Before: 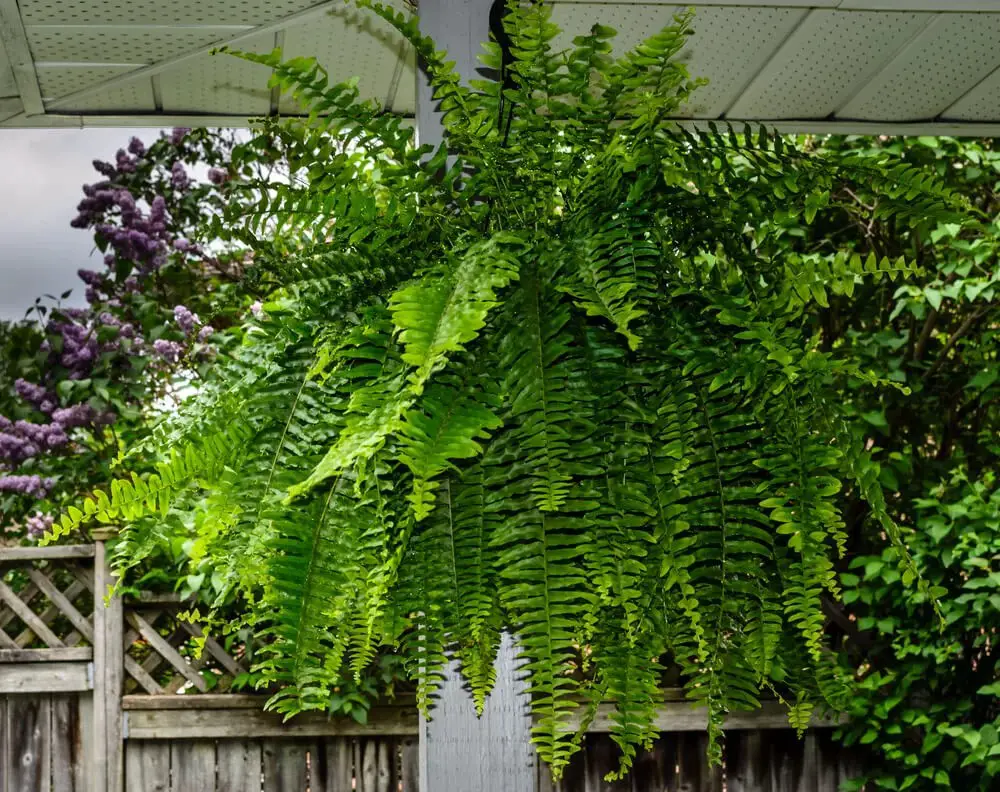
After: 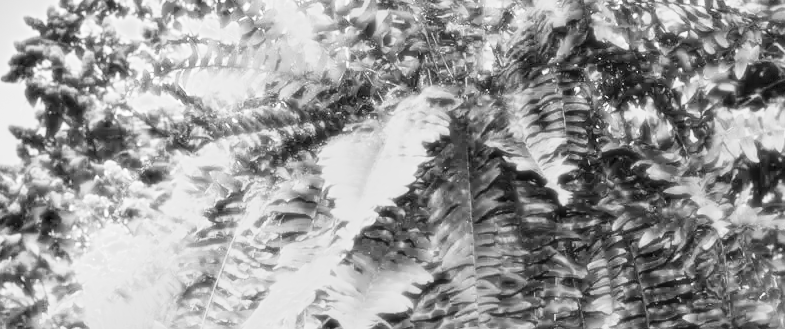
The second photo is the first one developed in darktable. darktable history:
crop: left 7.036%, top 18.398%, right 14.379%, bottom 40.043%
monochrome: a 73.58, b 64.21
contrast brightness saturation: contrast 0.2, brightness 0.16, saturation 0.22
color balance rgb: perceptual saturation grading › global saturation 35%, perceptual saturation grading › highlights -25%, perceptual saturation grading › shadows 50%
vignetting: fall-off start 100%, brightness -0.406, saturation -0.3, width/height ratio 1.324, dithering 8-bit output, unbound false
exposure: exposure 1.223 EV, compensate highlight preservation false
bloom: size 0%, threshold 54.82%, strength 8.31%
